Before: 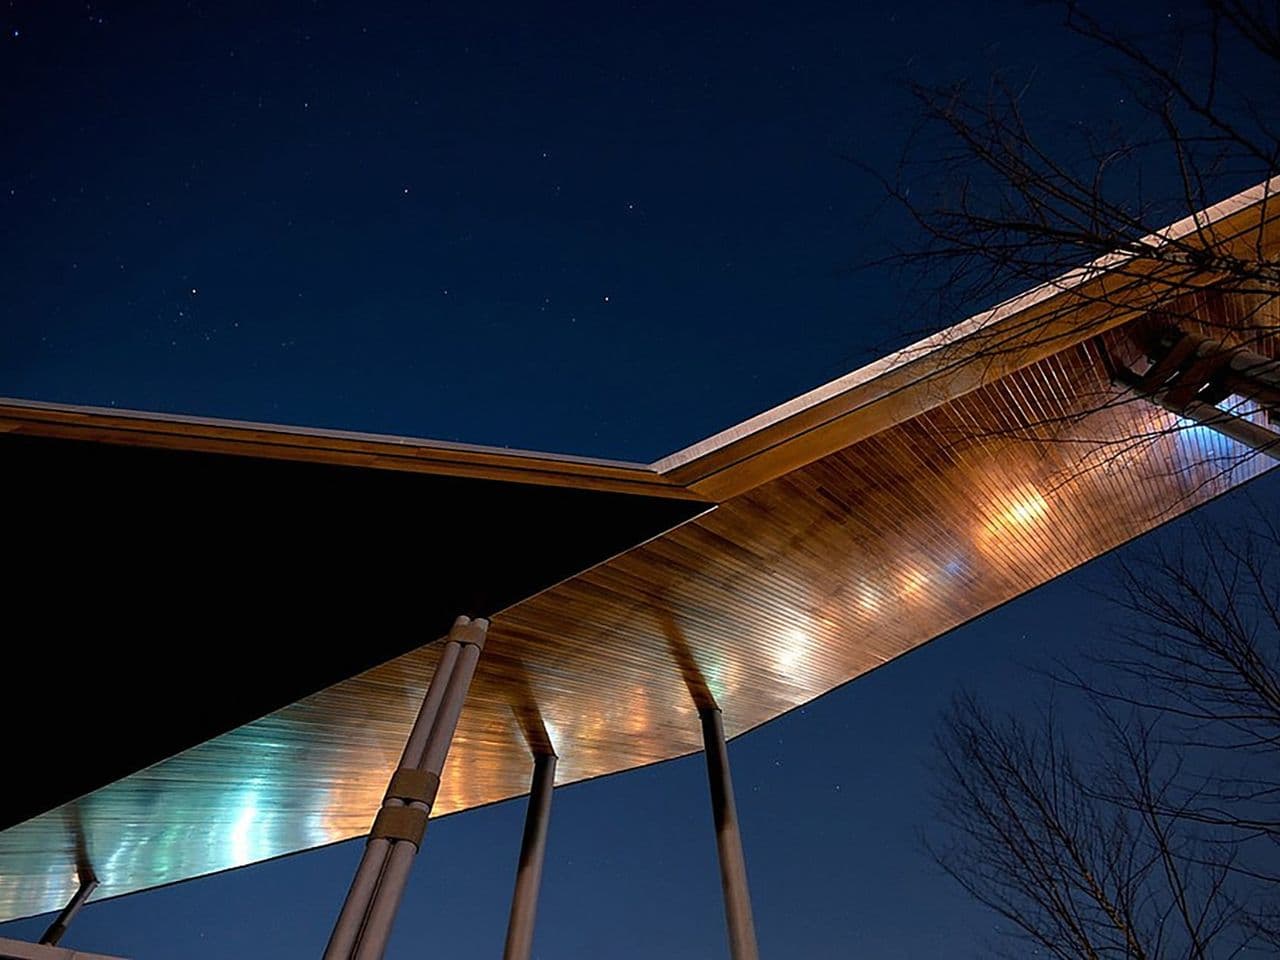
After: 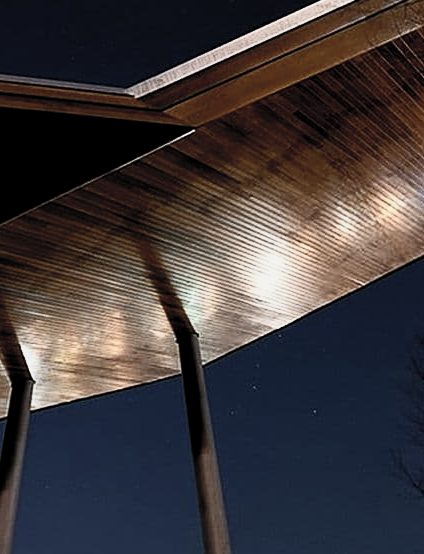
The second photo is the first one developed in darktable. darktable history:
crop: left 40.878%, top 39.176%, right 25.993%, bottom 3.081%
filmic rgb: middle gray luminance 30%, black relative exposure -9 EV, white relative exposure 7 EV, threshold 6 EV, target black luminance 0%, hardness 2.94, latitude 2.04%, contrast 0.963, highlights saturation mix 5%, shadows ↔ highlights balance 12.16%, add noise in highlights 0, preserve chrominance no, color science v3 (2019), use custom middle-gray values true, iterations of high-quality reconstruction 0, contrast in highlights soft, enable highlight reconstruction true
contrast brightness saturation: contrast 0.57, brightness 0.57, saturation -0.34
